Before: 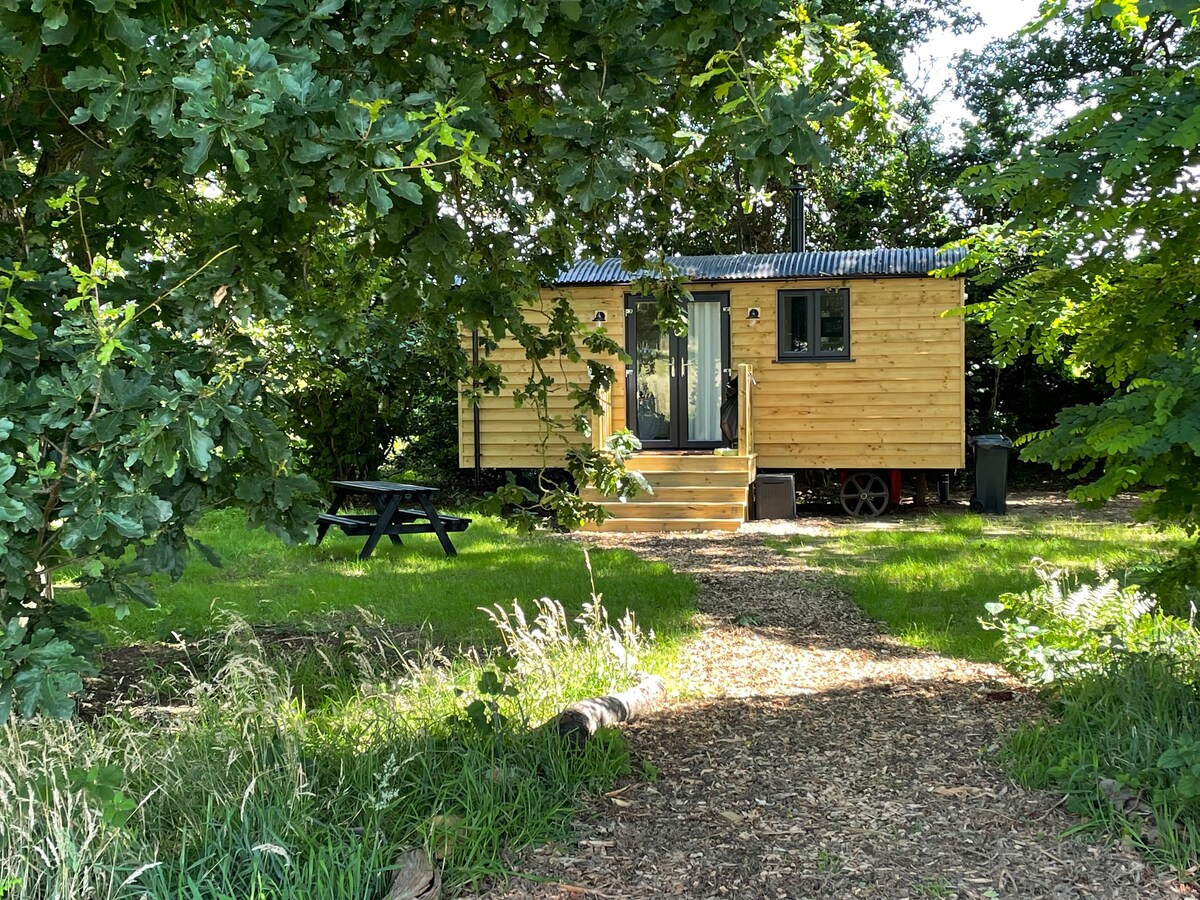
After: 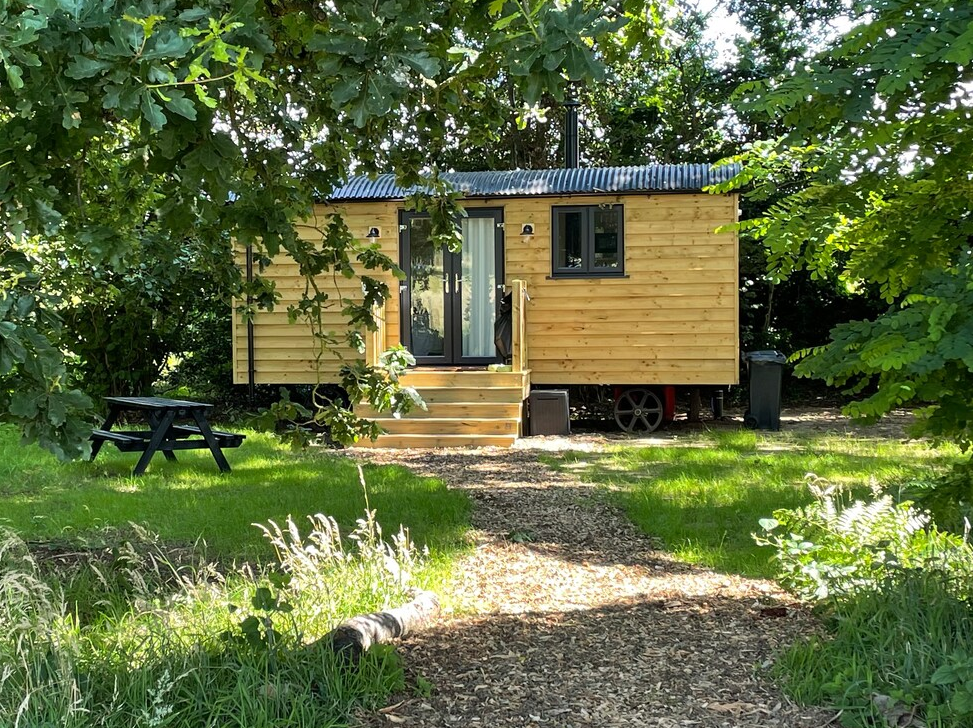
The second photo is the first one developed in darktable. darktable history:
crop: left 18.913%, top 9.354%, right 0%, bottom 9.679%
